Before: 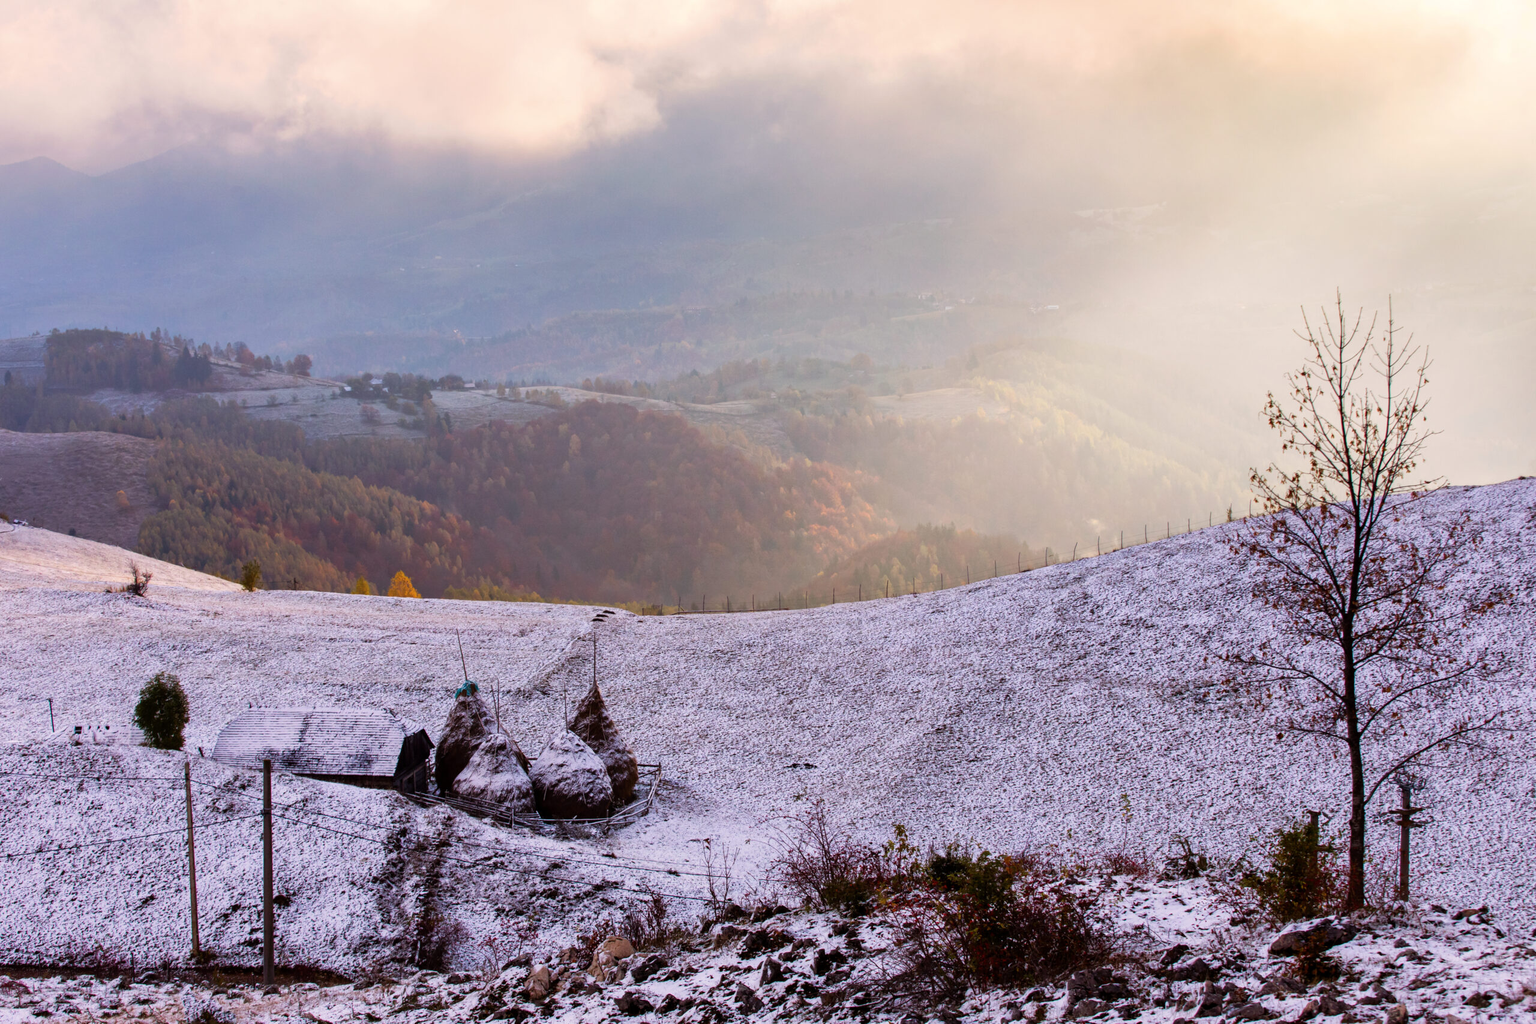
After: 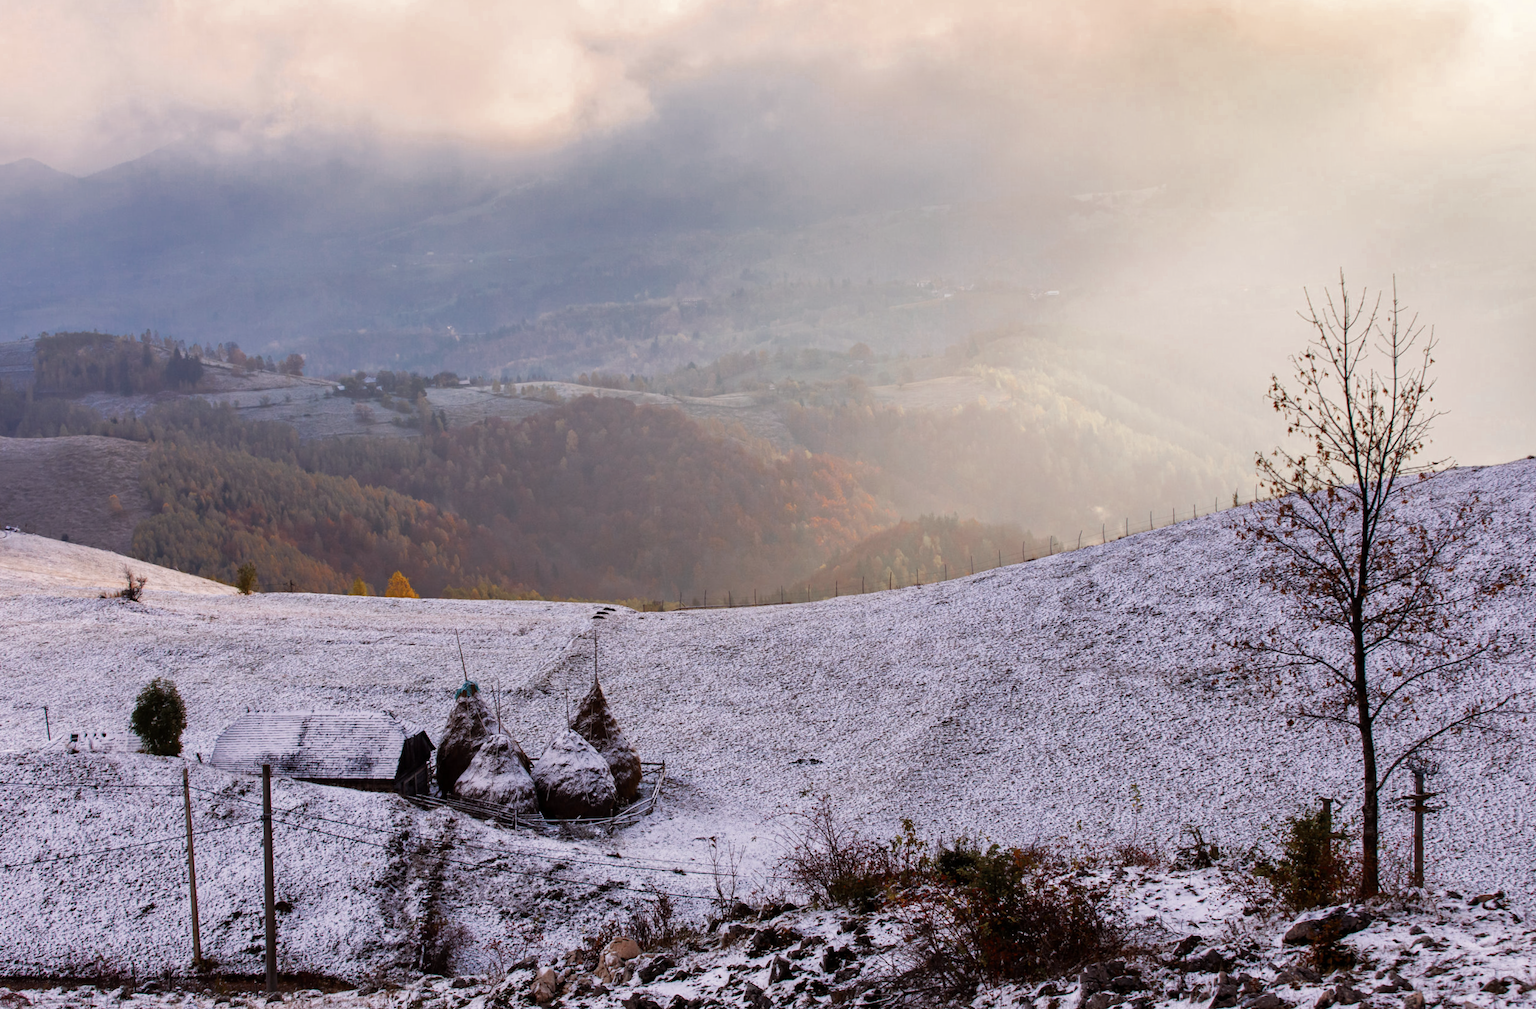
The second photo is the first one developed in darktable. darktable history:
rotate and perspective: rotation -1°, crop left 0.011, crop right 0.989, crop top 0.025, crop bottom 0.975
color zones: curves: ch0 [(0, 0.5) (0.125, 0.4) (0.25, 0.5) (0.375, 0.4) (0.5, 0.4) (0.625, 0.35) (0.75, 0.35) (0.875, 0.5)]; ch1 [(0, 0.35) (0.125, 0.45) (0.25, 0.35) (0.375, 0.35) (0.5, 0.35) (0.625, 0.35) (0.75, 0.45) (0.875, 0.35)]; ch2 [(0, 0.6) (0.125, 0.5) (0.25, 0.5) (0.375, 0.6) (0.5, 0.6) (0.625, 0.5) (0.75, 0.5) (0.875, 0.5)]
white balance: emerald 1
